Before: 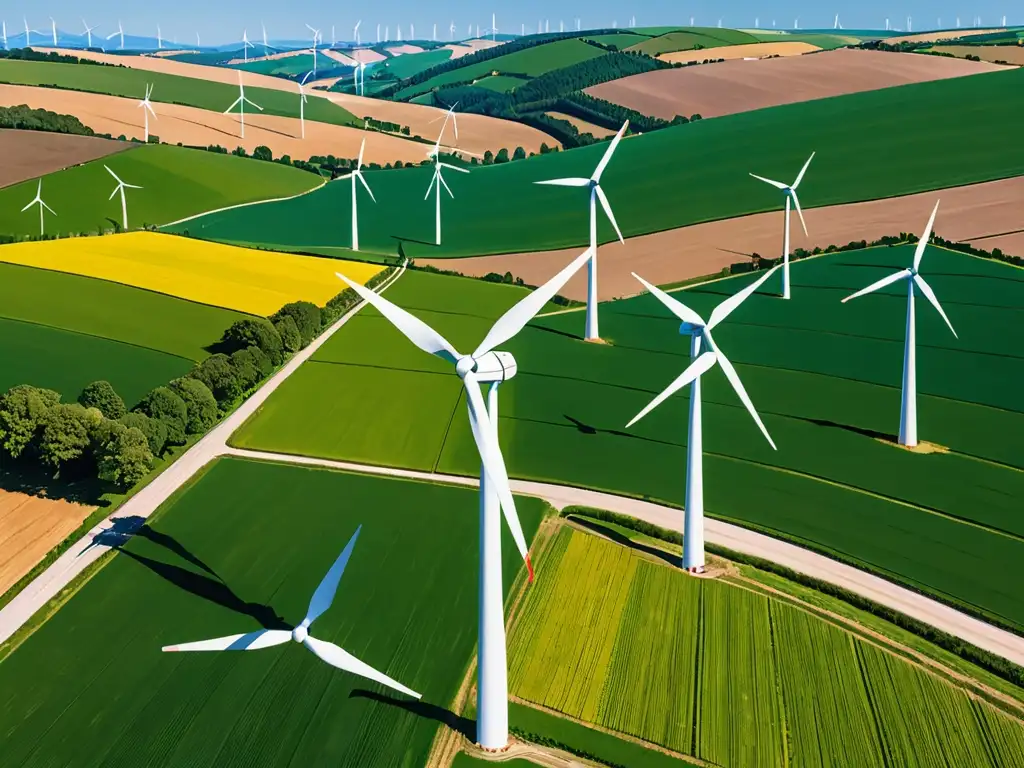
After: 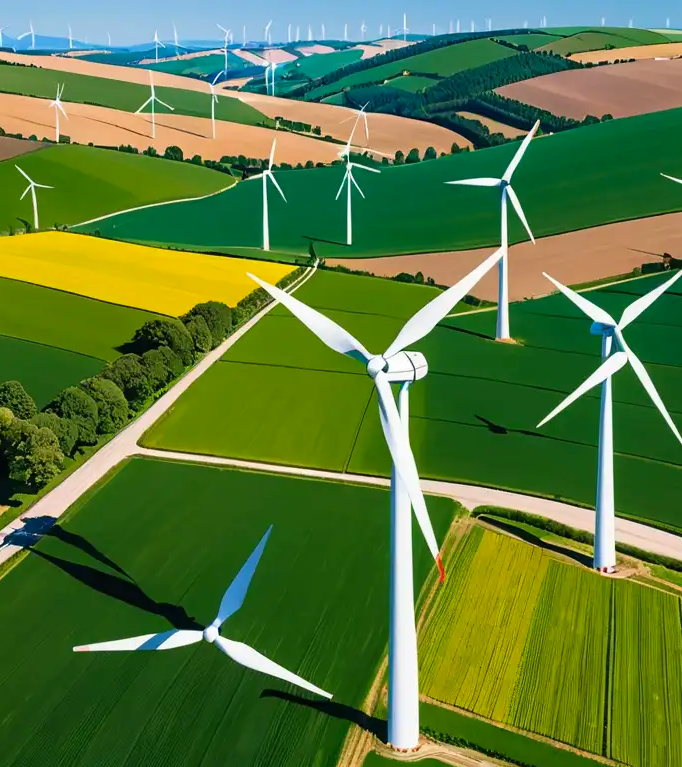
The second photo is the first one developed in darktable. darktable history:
color correction: saturation 1.1
crop and rotate: left 8.786%, right 24.548%
